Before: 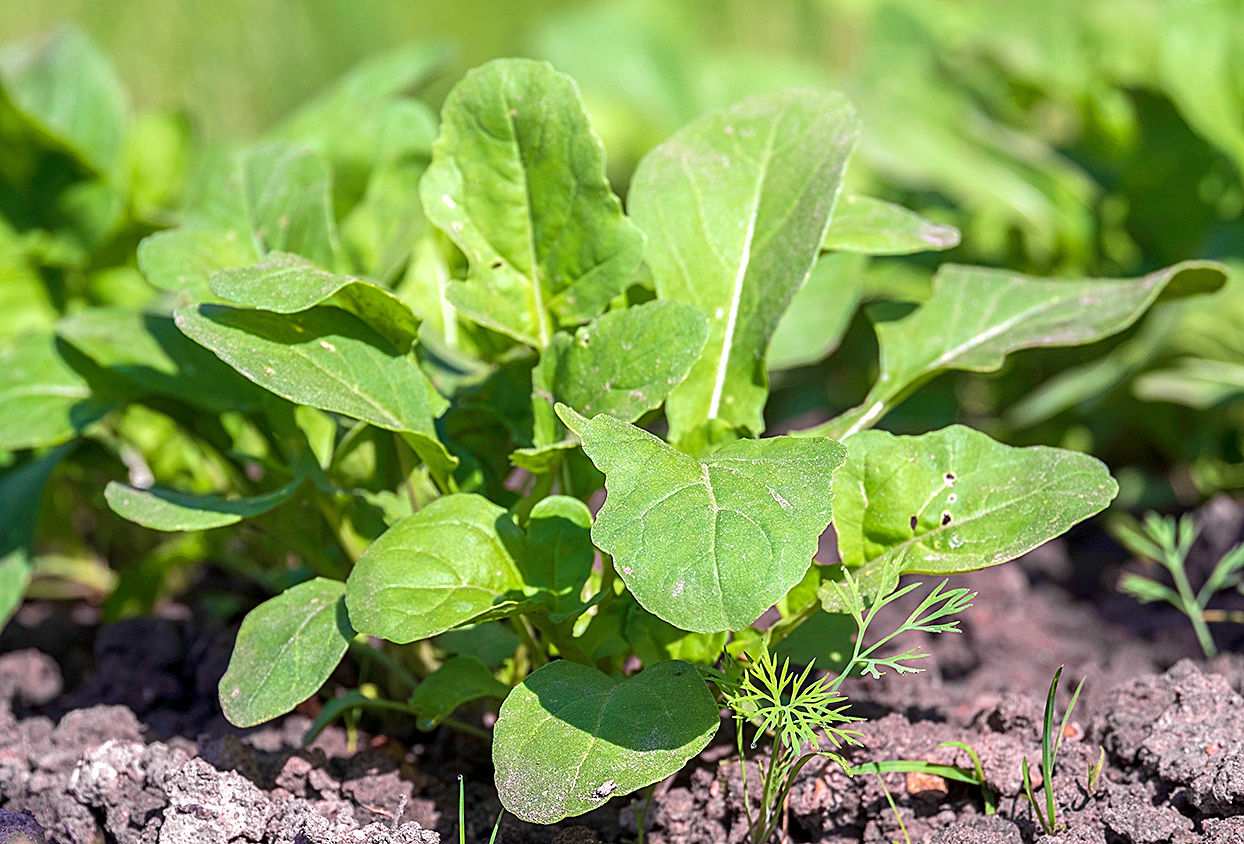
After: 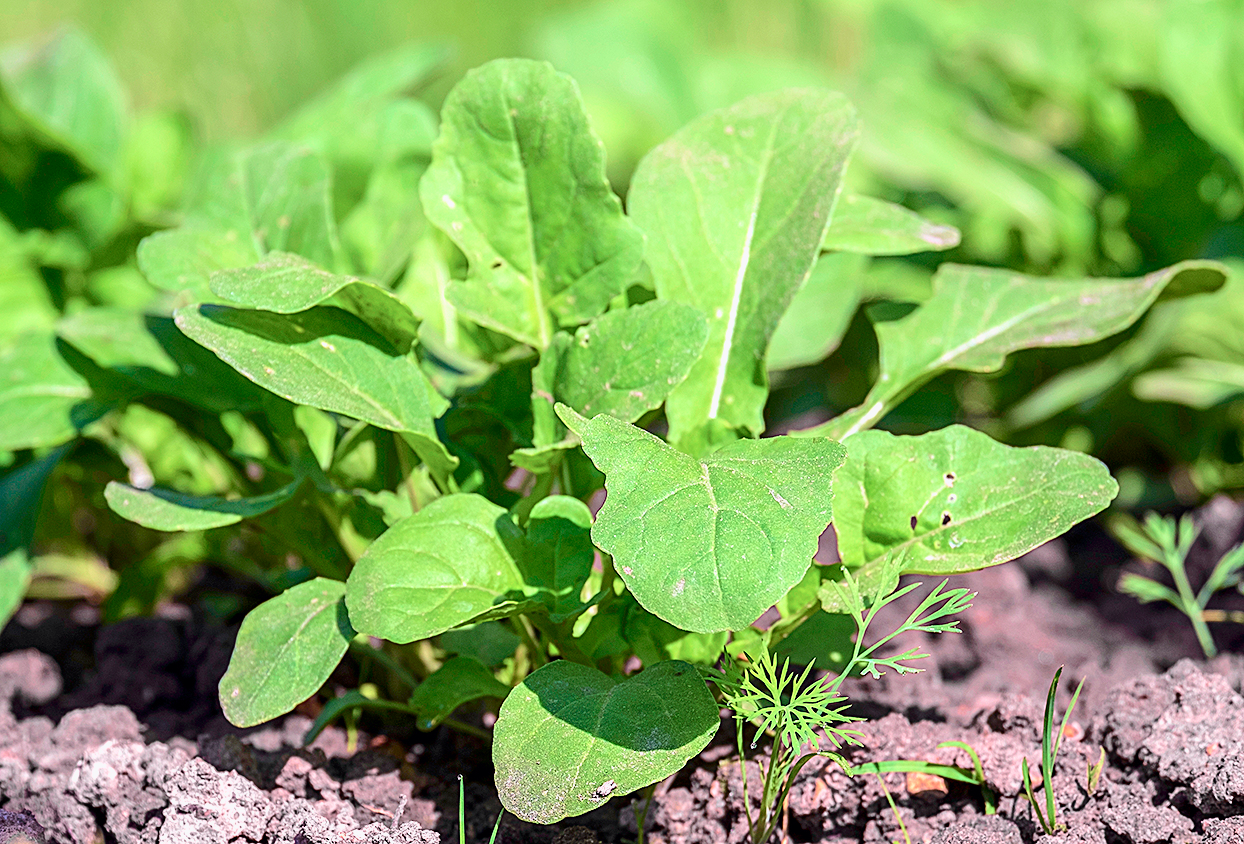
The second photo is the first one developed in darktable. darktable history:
tone curve: curves: ch0 [(0, 0) (0.035, 0.017) (0.131, 0.108) (0.279, 0.279) (0.476, 0.554) (0.617, 0.693) (0.704, 0.77) (0.801, 0.854) (0.895, 0.927) (1, 0.976)]; ch1 [(0, 0) (0.318, 0.278) (0.444, 0.427) (0.493, 0.493) (0.537, 0.547) (0.594, 0.616) (0.746, 0.764) (1, 1)]; ch2 [(0, 0) (0.316, 0.292) (0.381, 0.37) (0.423, 0.448) (0.476, 0.482) (0.502, 0.498) (0.529, 0.532) (0.583, 0.608) (0.639, 0.657) (0.7, 0.7) (0.861, 0.808) (1, 0.951)], color space Lab, independent channels, preserve colors none
